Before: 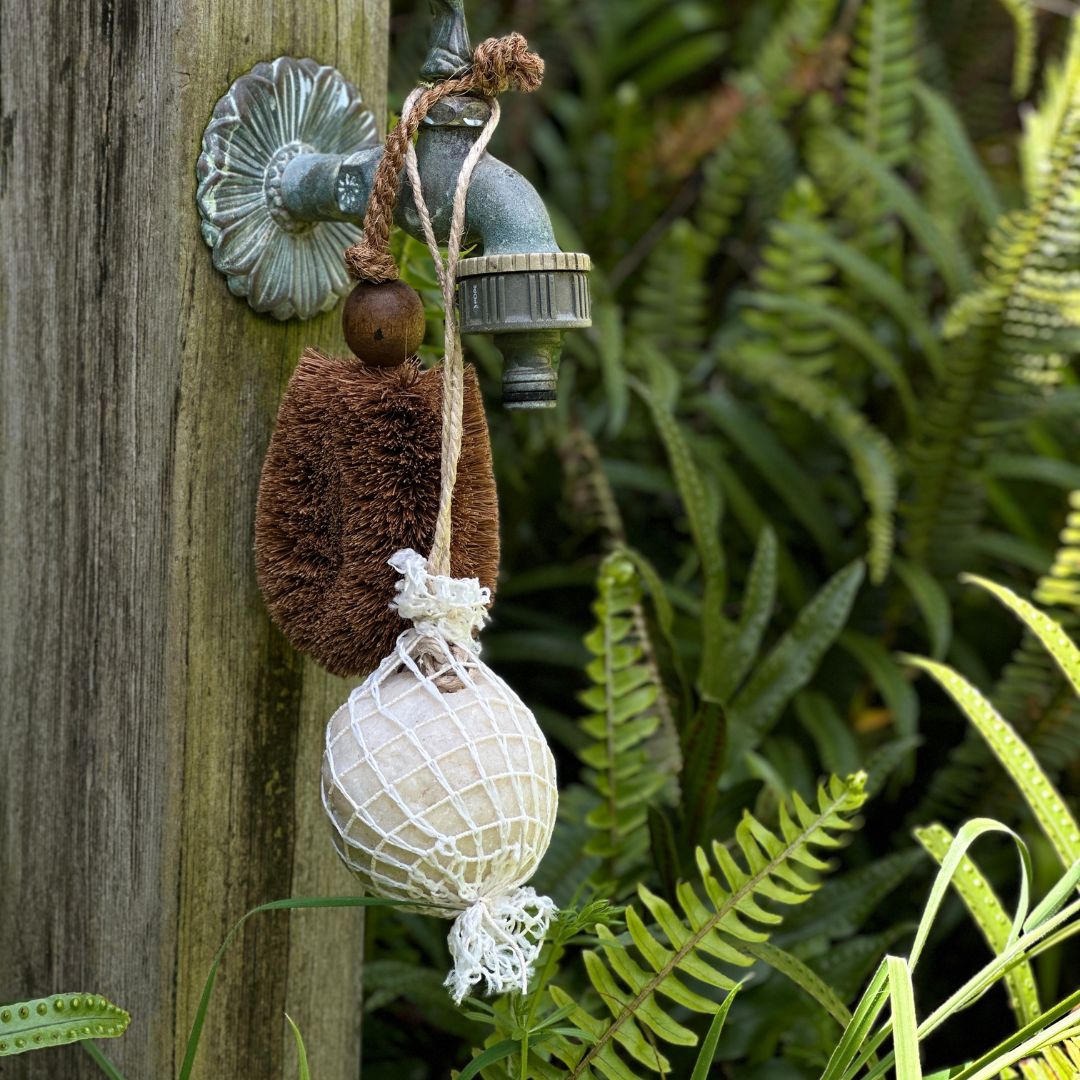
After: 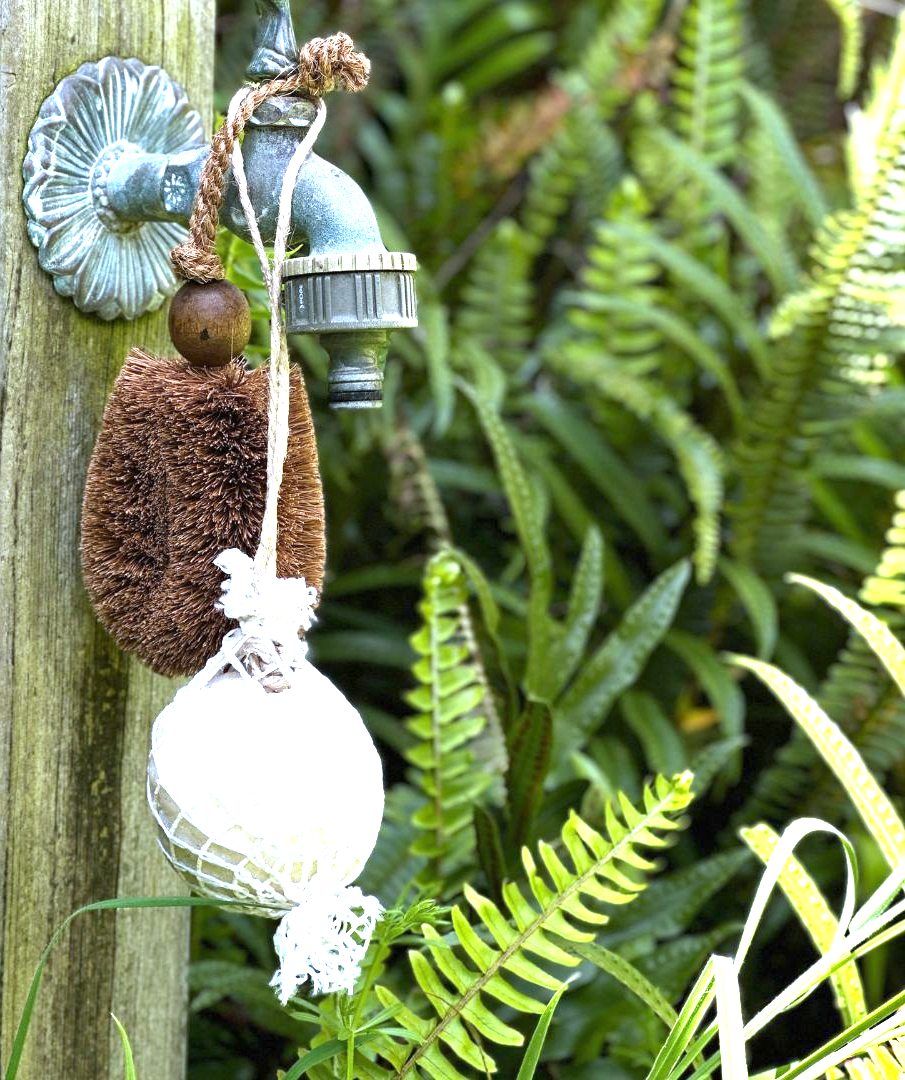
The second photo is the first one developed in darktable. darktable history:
white balance: red 0.926, green 1.003, blue 1.133
exposure: black level correction 0, exposure 1.5 EV, compensate exposure bias true, compensate highlight preservation false
crop: left 16.145%
